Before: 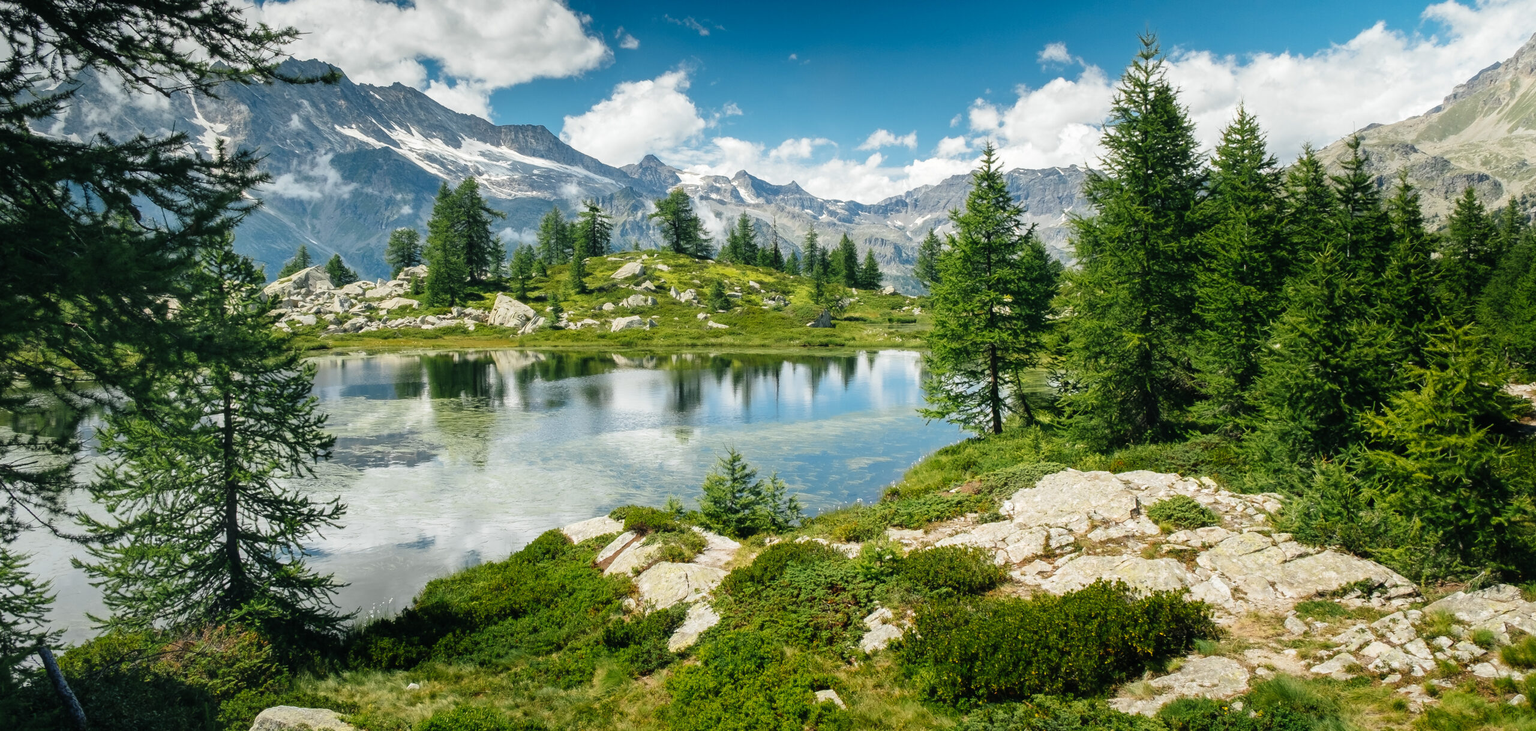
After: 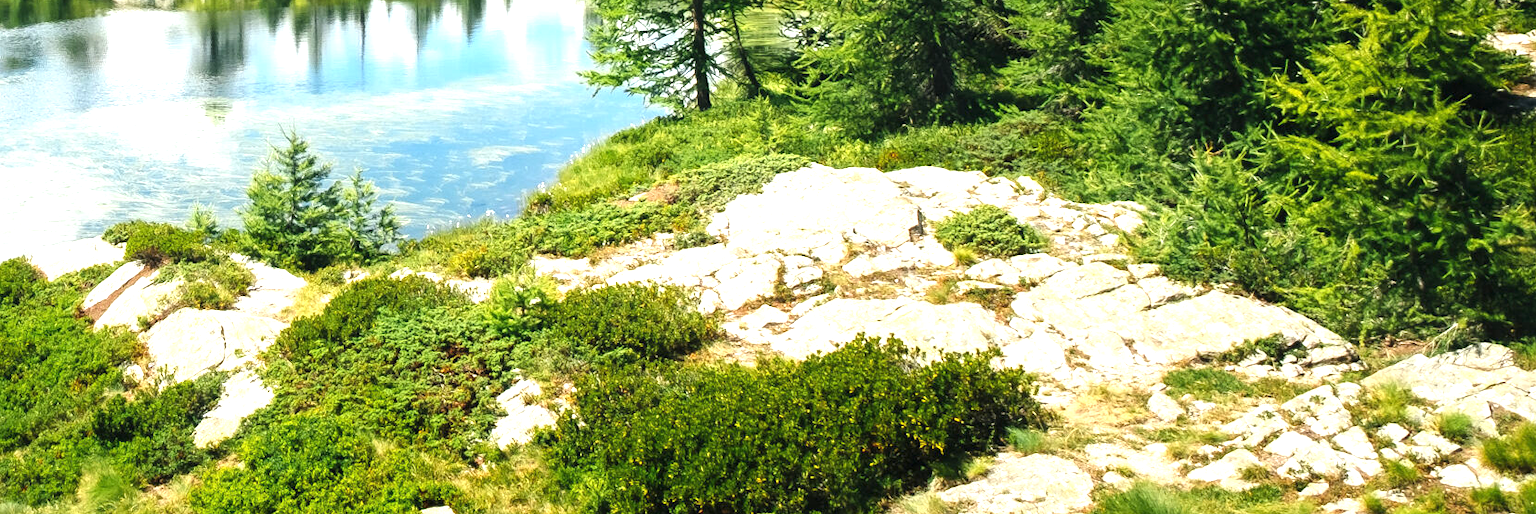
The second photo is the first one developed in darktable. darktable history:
exposure: black level correction 0, exposure 1.098 EV, compensate highlight preservation false
crop and rotate: left 35.38%, top 49.69%, bottom 4.789%
